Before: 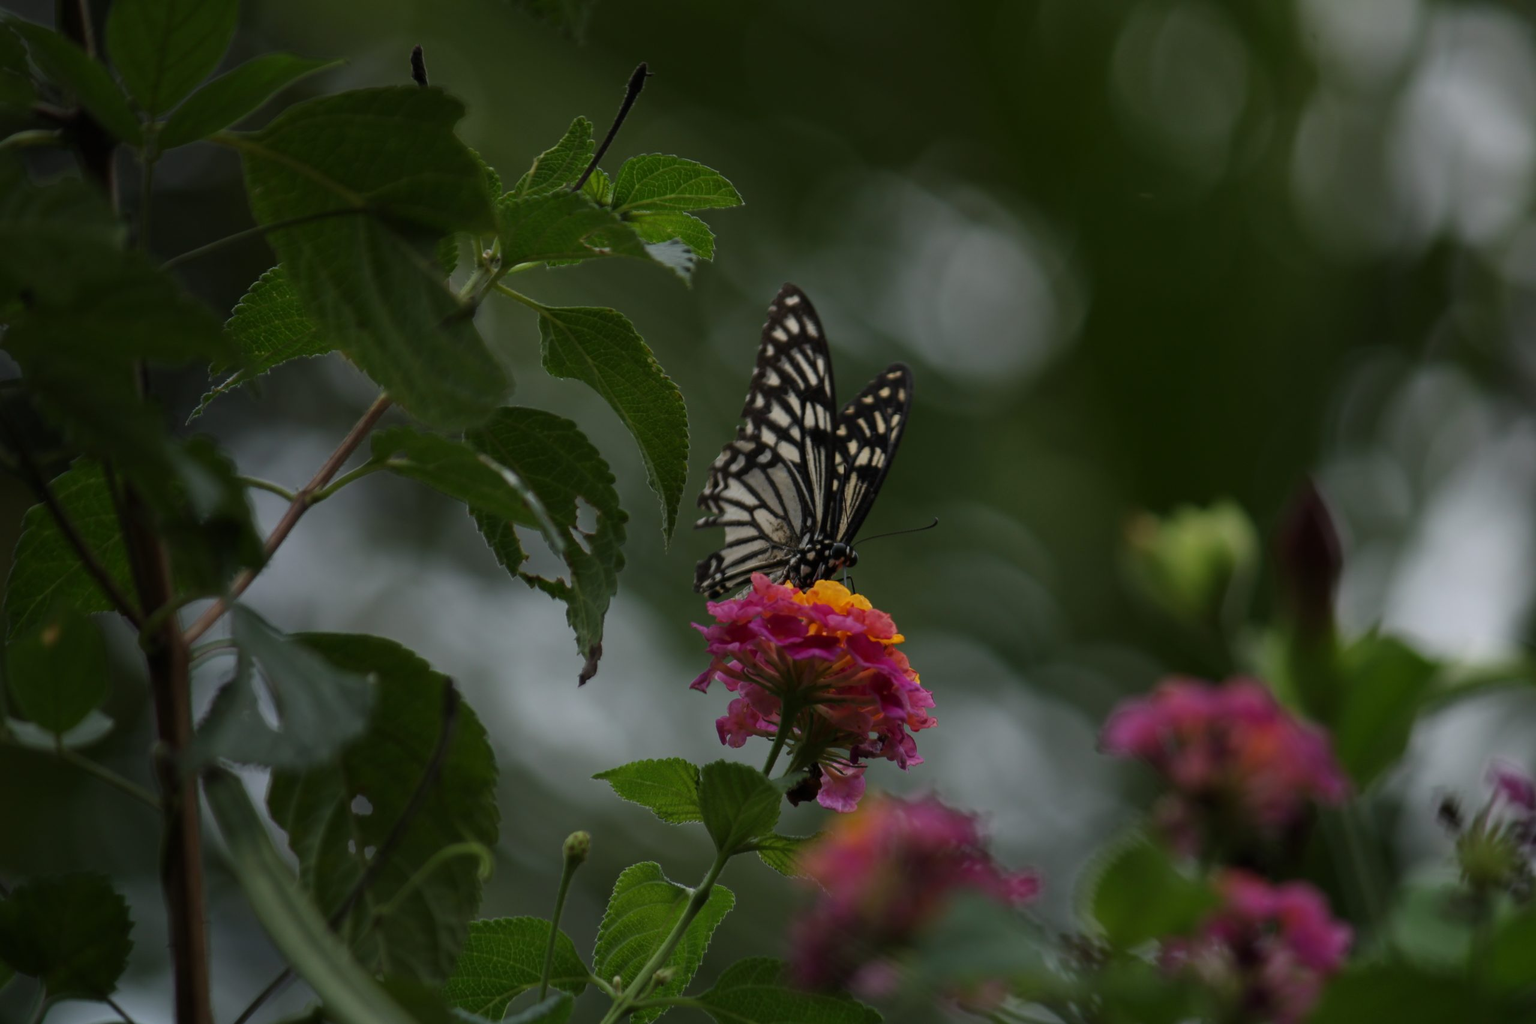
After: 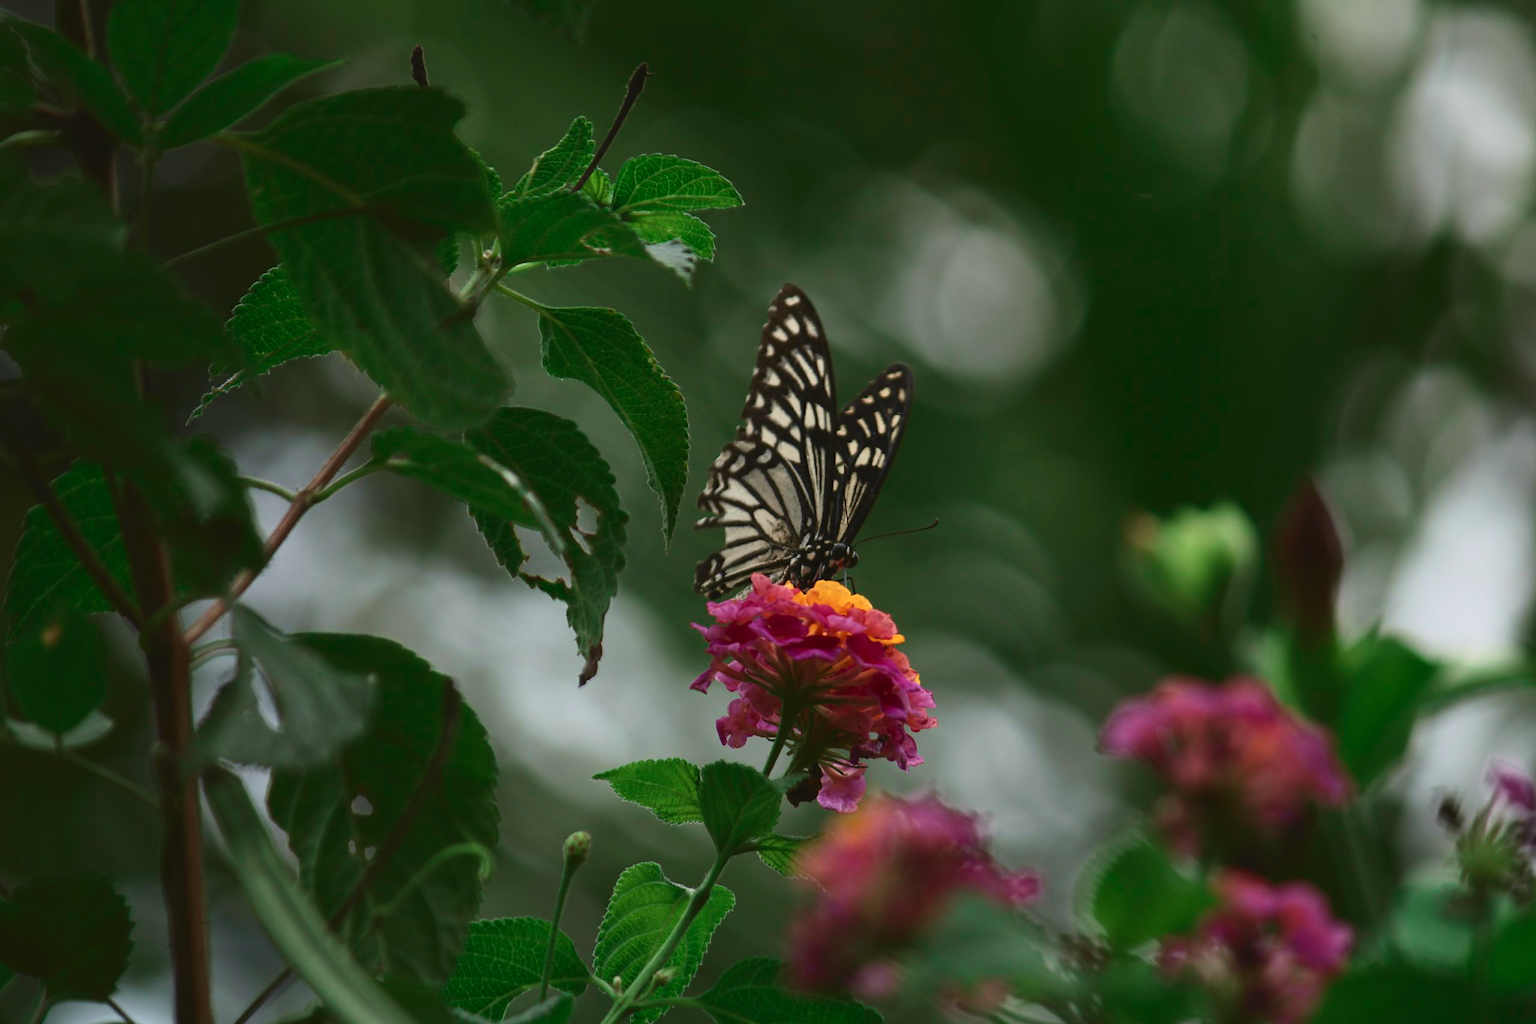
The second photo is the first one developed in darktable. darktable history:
contrast brightness saturation: contrast 0.203, brightness 0.146, saturation 0.142
tone curve: curves: ch0 [(0, 0.049) (0.175, 0.178) (0.466, 0.498) (0.715, 0.767) (0.819, 0.851) (1, 0.961)]; ch1 [(0, 0) (0.437, 0.398) (0.476, 0.466) (0.505, 0.505) (0.534, 0.544) (0.595, 0.608) (0.641, 0.643) (1, 1)]; ch2 [(0, 0) (0.359, 0.379) (0.437, 0.44) (0.489, 0.495) (0.518, 0.537) (0.579, 0.579) (1, 1)], color space Lab, independent channels, preserve colors none
